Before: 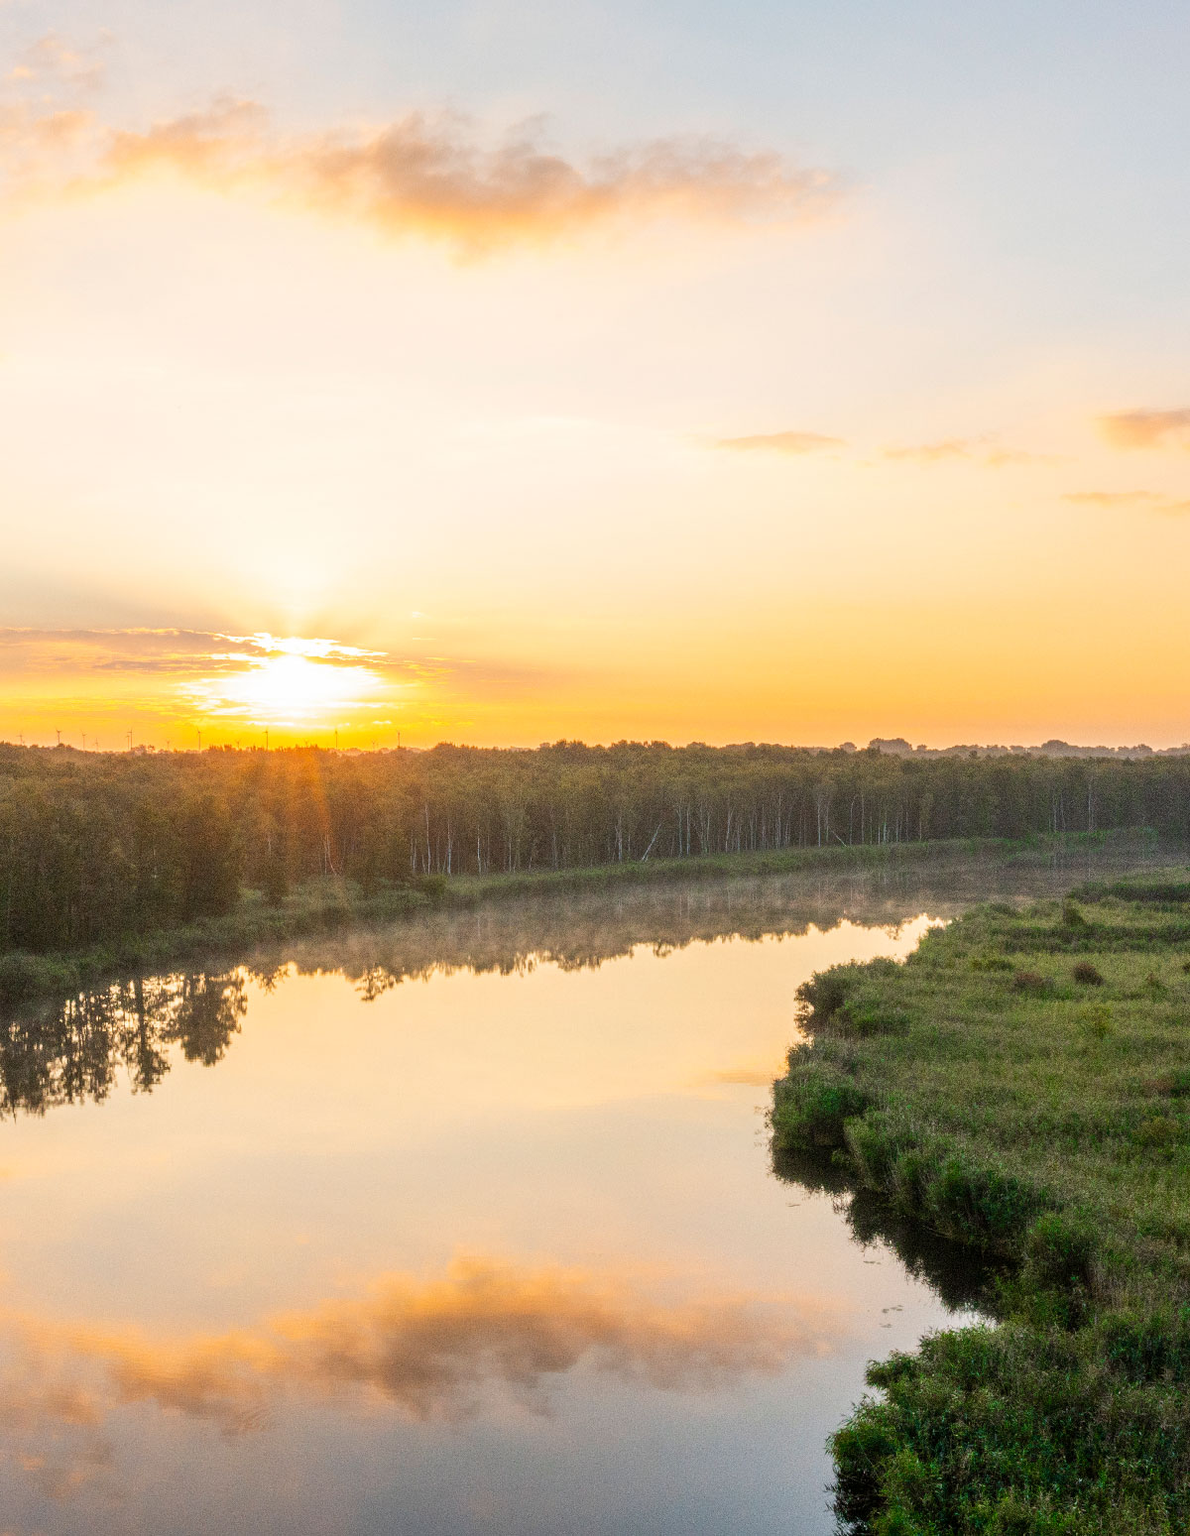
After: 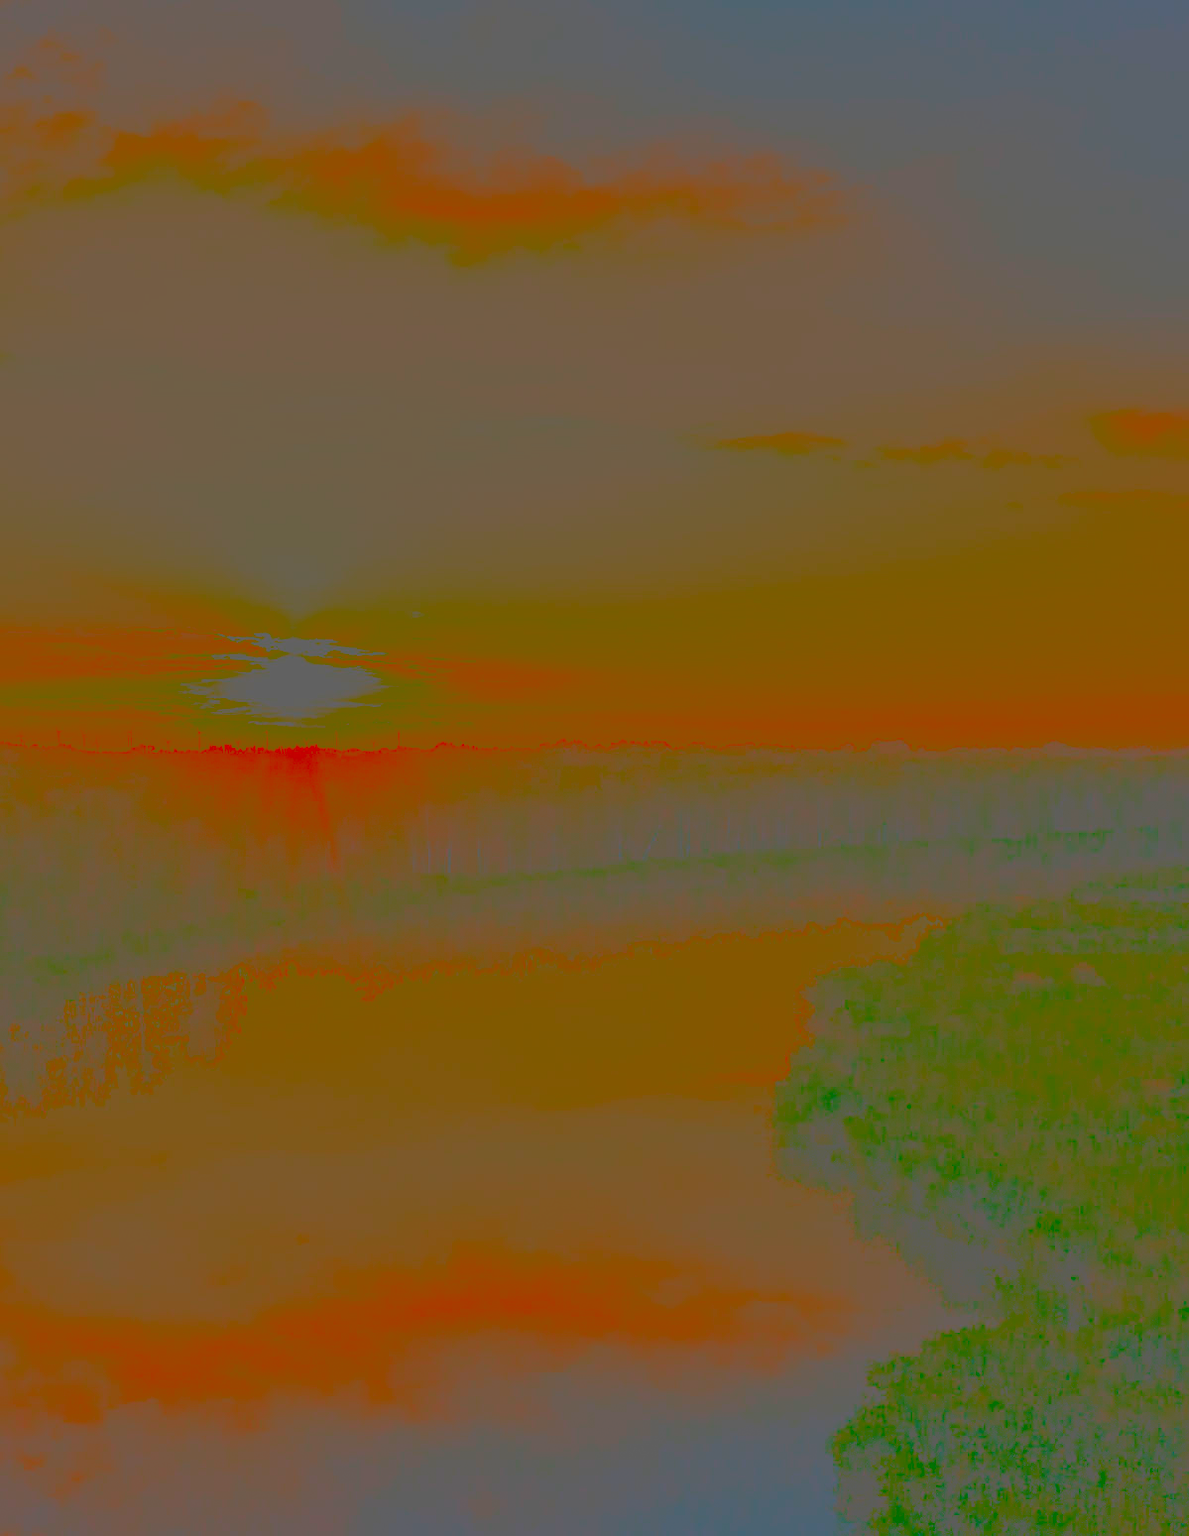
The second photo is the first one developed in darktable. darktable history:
contrast brightness saturation: contrast -0.98, brightness -0.156, saturation 0.77
